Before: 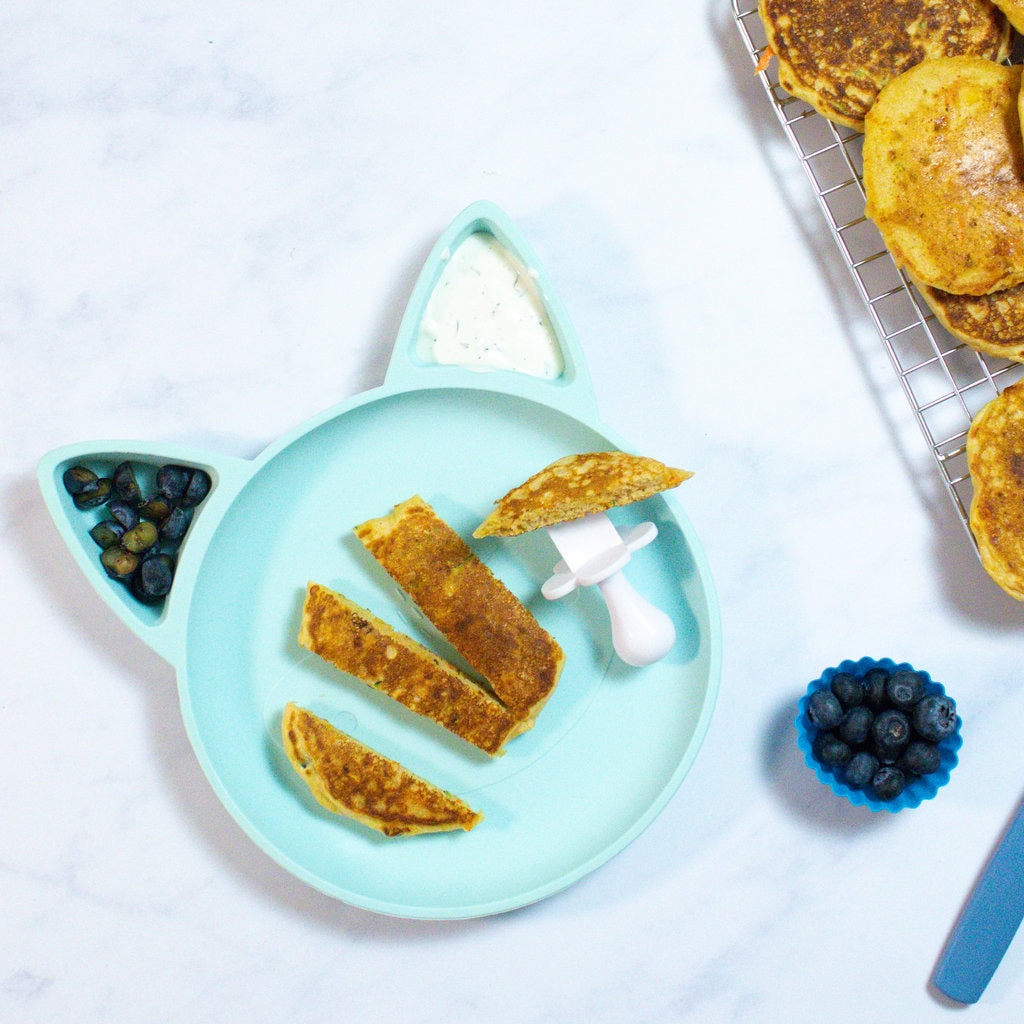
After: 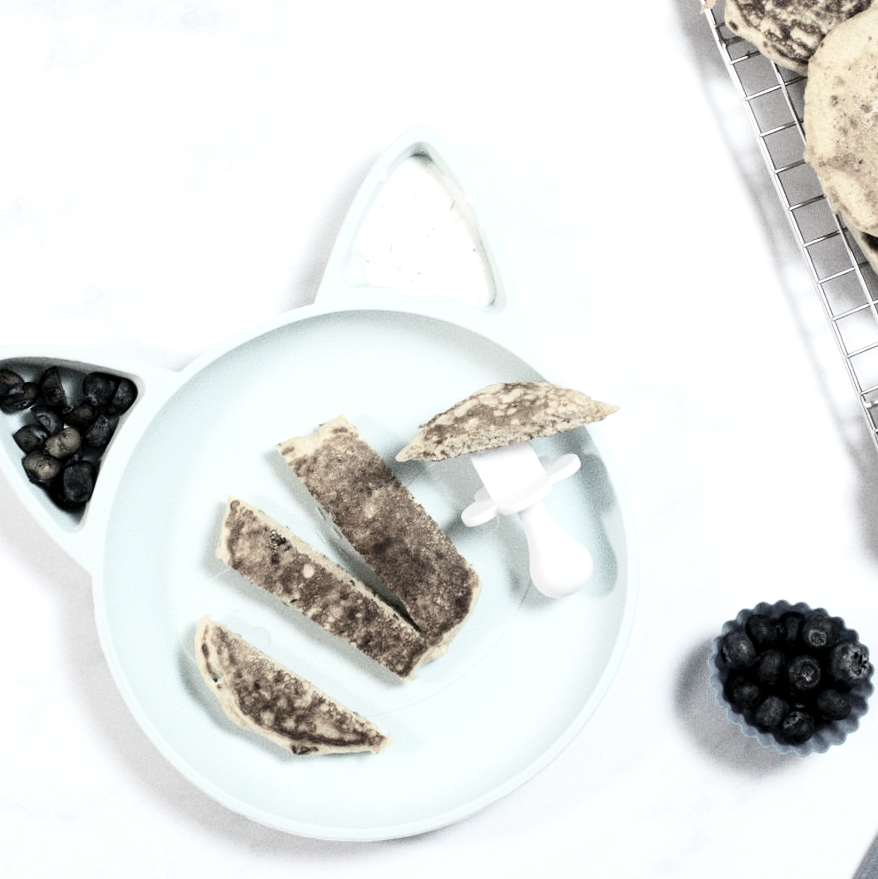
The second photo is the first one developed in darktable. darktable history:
levels: levels [0.031, 0.5, 0.969]
color correction: highlights b* 0.013, saturation 0.198
tone curve: curves: ch0 [(0, 0) (0.195, 0.109) (0.751, 0.848) (1, 1)], color space Lab, independent channels, preserve colors none
crop and rotate: angle -2.94°, left 5.311%, top 5.218%, right 4.652%, bottom 4.573%
